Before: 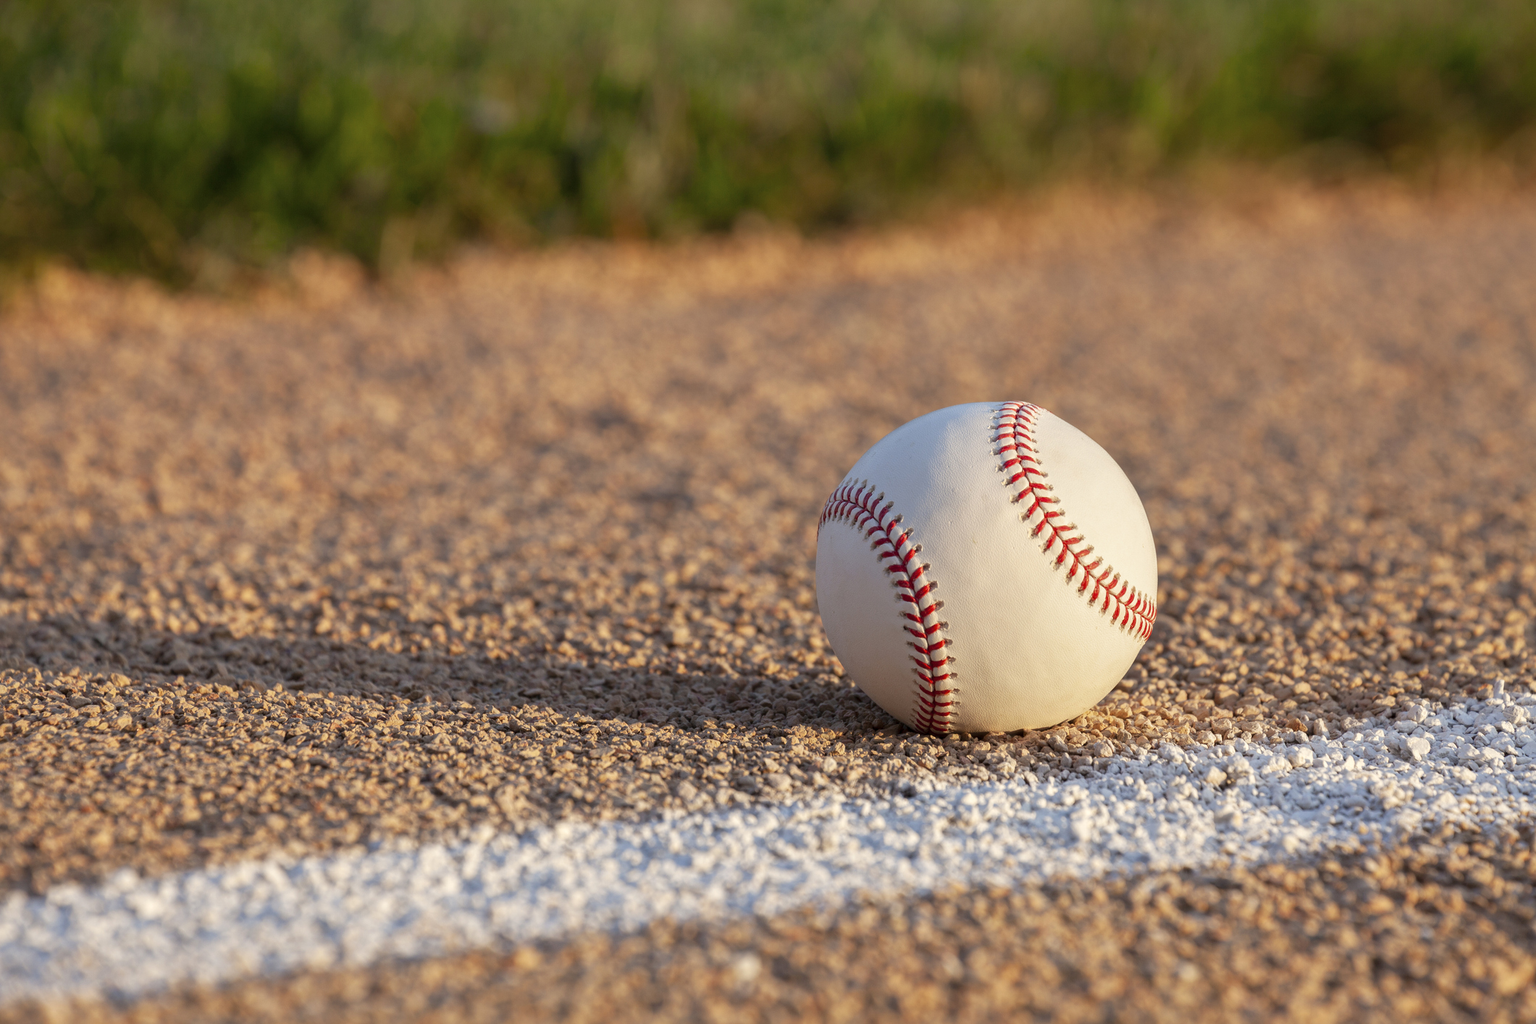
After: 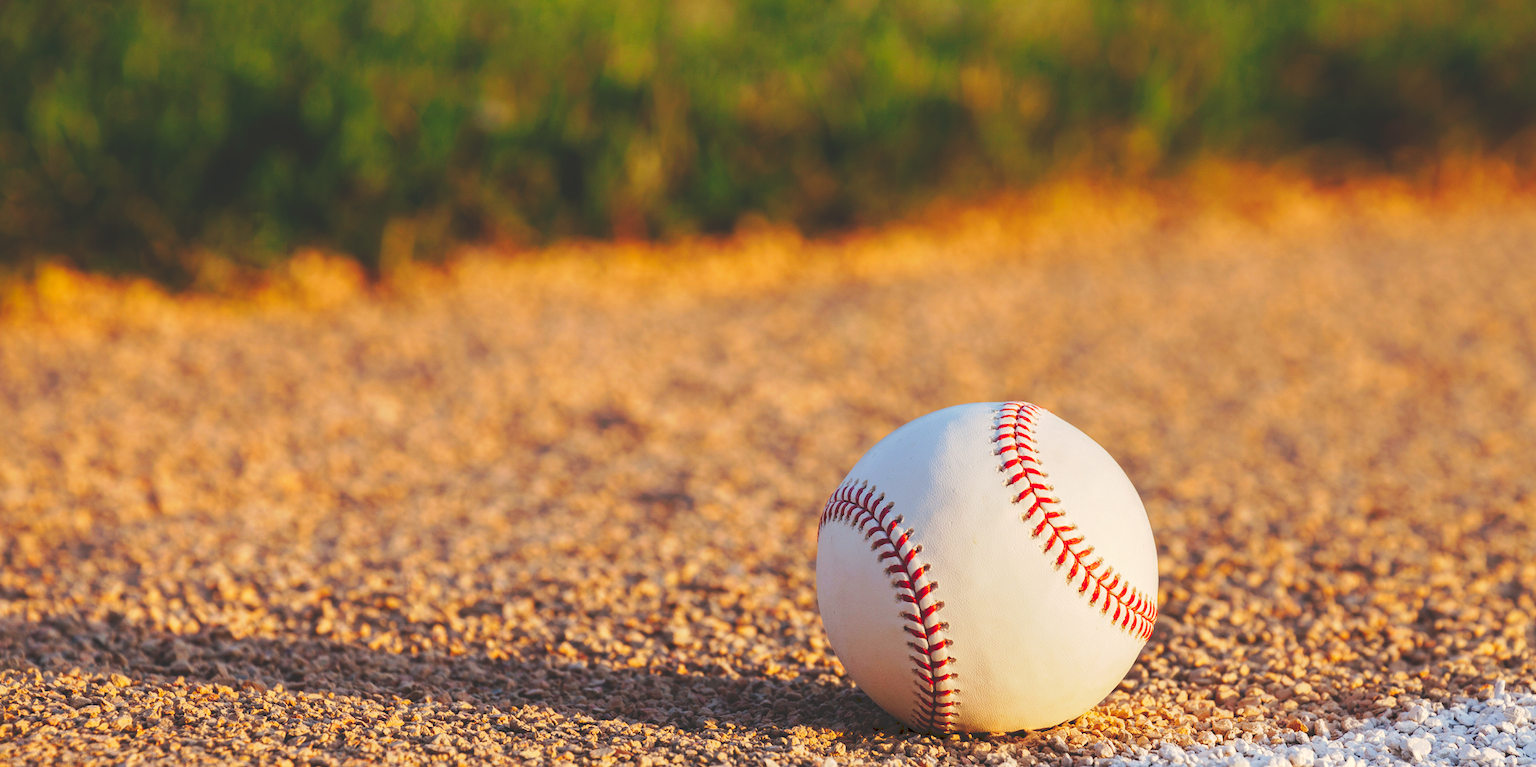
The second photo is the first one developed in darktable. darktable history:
color balance rgb: perceptual saturation grading › global saturation 20%, global vibrance 20%
crop: bottom 24.967%
contrast brightness saturation: saturation -0.05
tone curve: curves: ch0 [(0, 0) (0.003, 0.174) (0.011, 0.178) (0.025, 0.182) (0.044, 0.185) (0.069, 0.191) (0.1, 0.194) (0.136, 0.199) (0.177, 0.219) (0.224, 0.246) (0.277, 0.284) (0.335, 0.35) (0.399, 0.43) (0.468, 0.539) (0.543, 0.637) (0.623, 0.711) (0.709, 0.799) (0.801, 0.865) (0.898, 0.914) (1, 1)], preserve colors none
